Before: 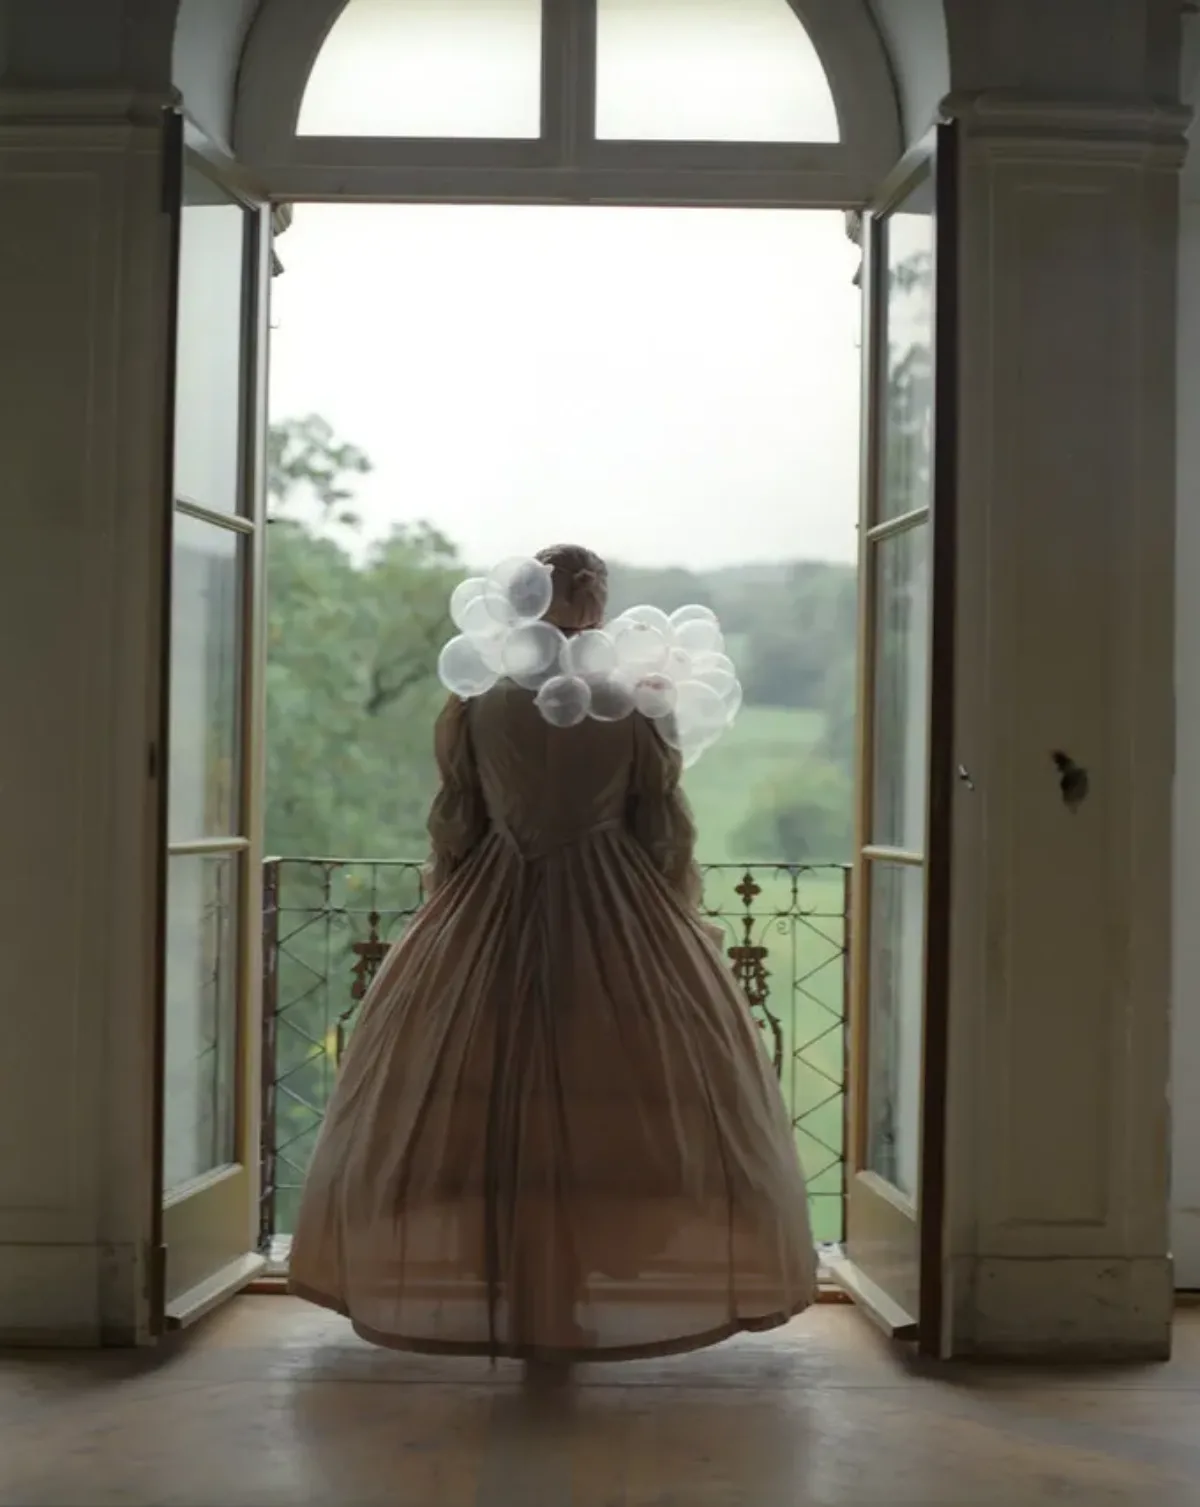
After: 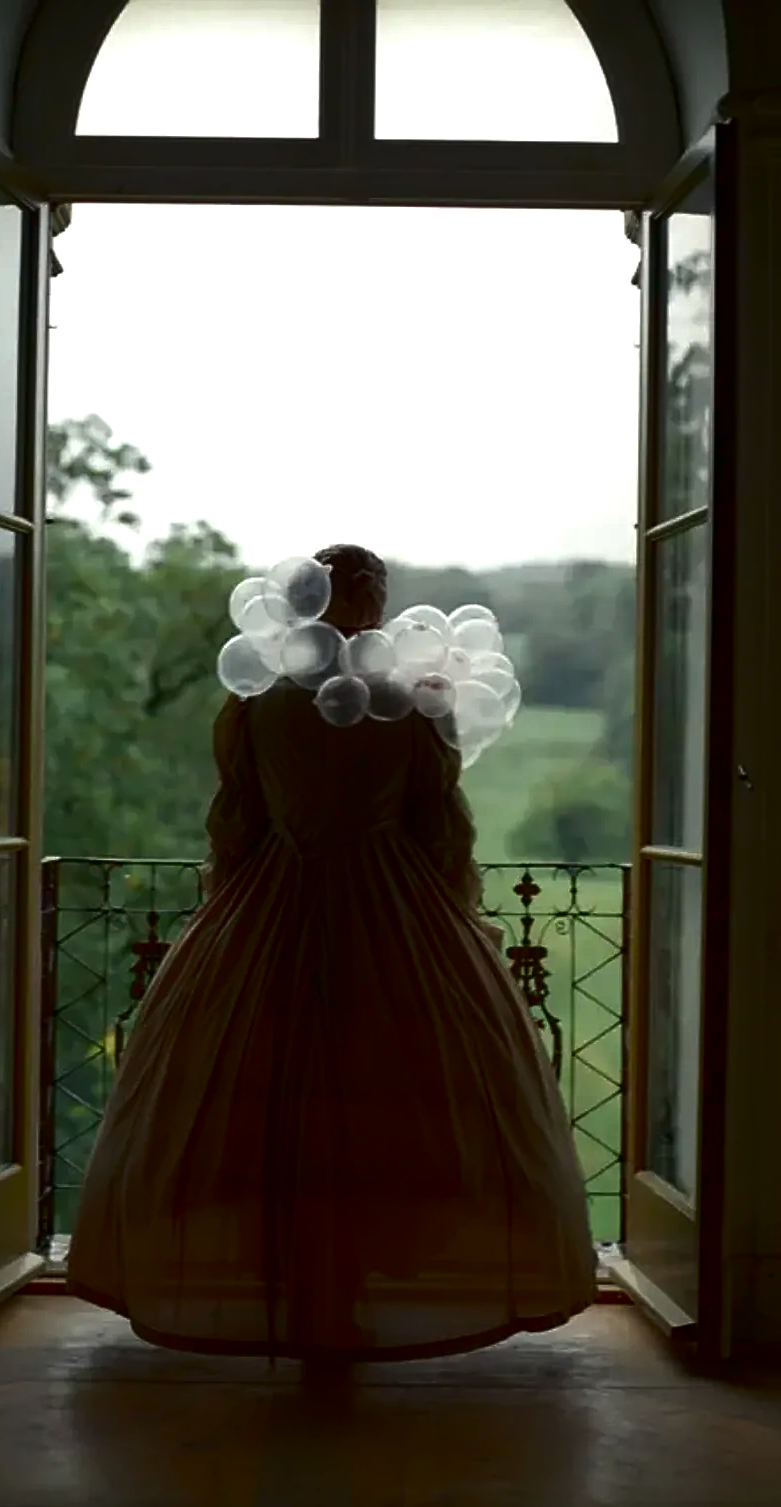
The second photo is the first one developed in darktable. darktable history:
sharpen: on, module defaults
contrast brightness saturation: contrast 0.088, brightness -0.602, saturation 0.172
exposure: exposure 0.169 EV, compensate highlight preservation false
crop and rotate: left 18.496%, right 16.414%
